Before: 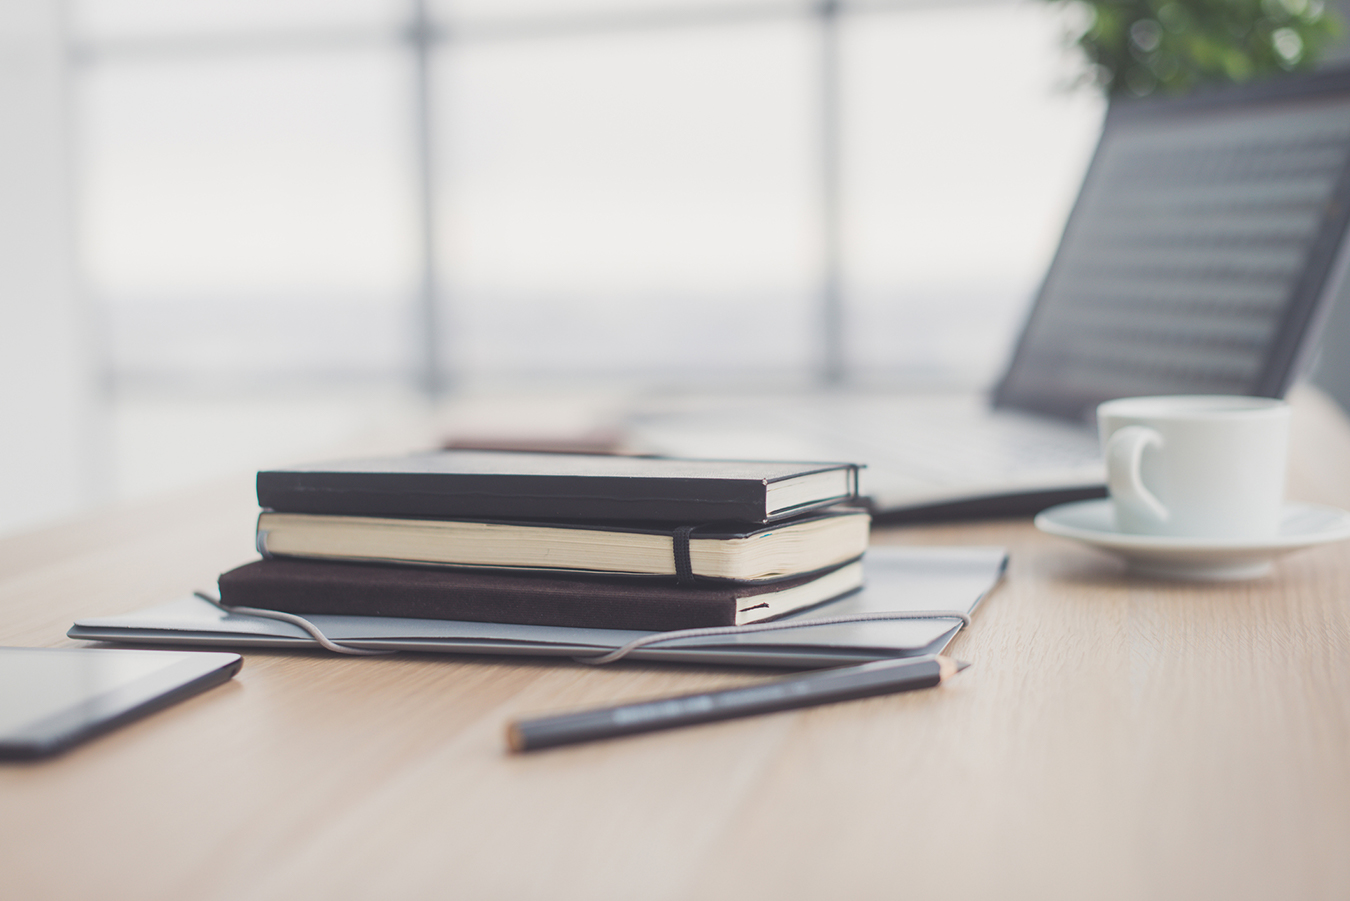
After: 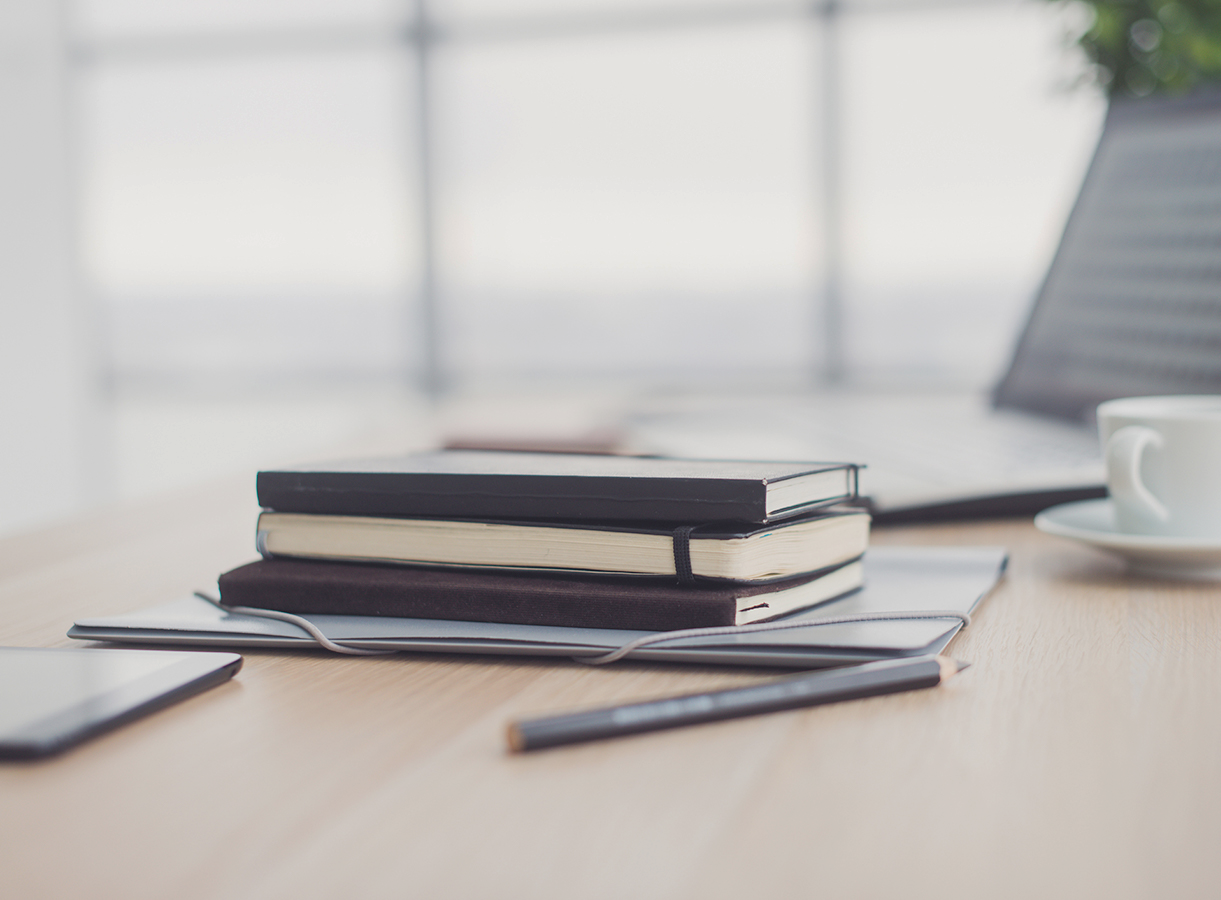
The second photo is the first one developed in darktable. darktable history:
tone equalizer: on, module defaults
crop: right 9.509%, bottom 0.031%
tone curve: curves: ch0 [(0, 0) (0.003, 0.018) (0.011, 0.019) (0.025, 0.02) (0.044, 0.024) (0.069, 0.034) (0.1, 0.049) (0.136, 0.082) (0.177, 0.136) (0.224, 0.196) (0.277, 0.263) (0.335, 0.329) (0.399, 0.401) (0.468, 0.473) (0.543, 0.546) (0.623, 0.625) (0.709, 0.698) (0.801, 0.779) (0.898, 0.867) (1, 1)], preserve colors none
